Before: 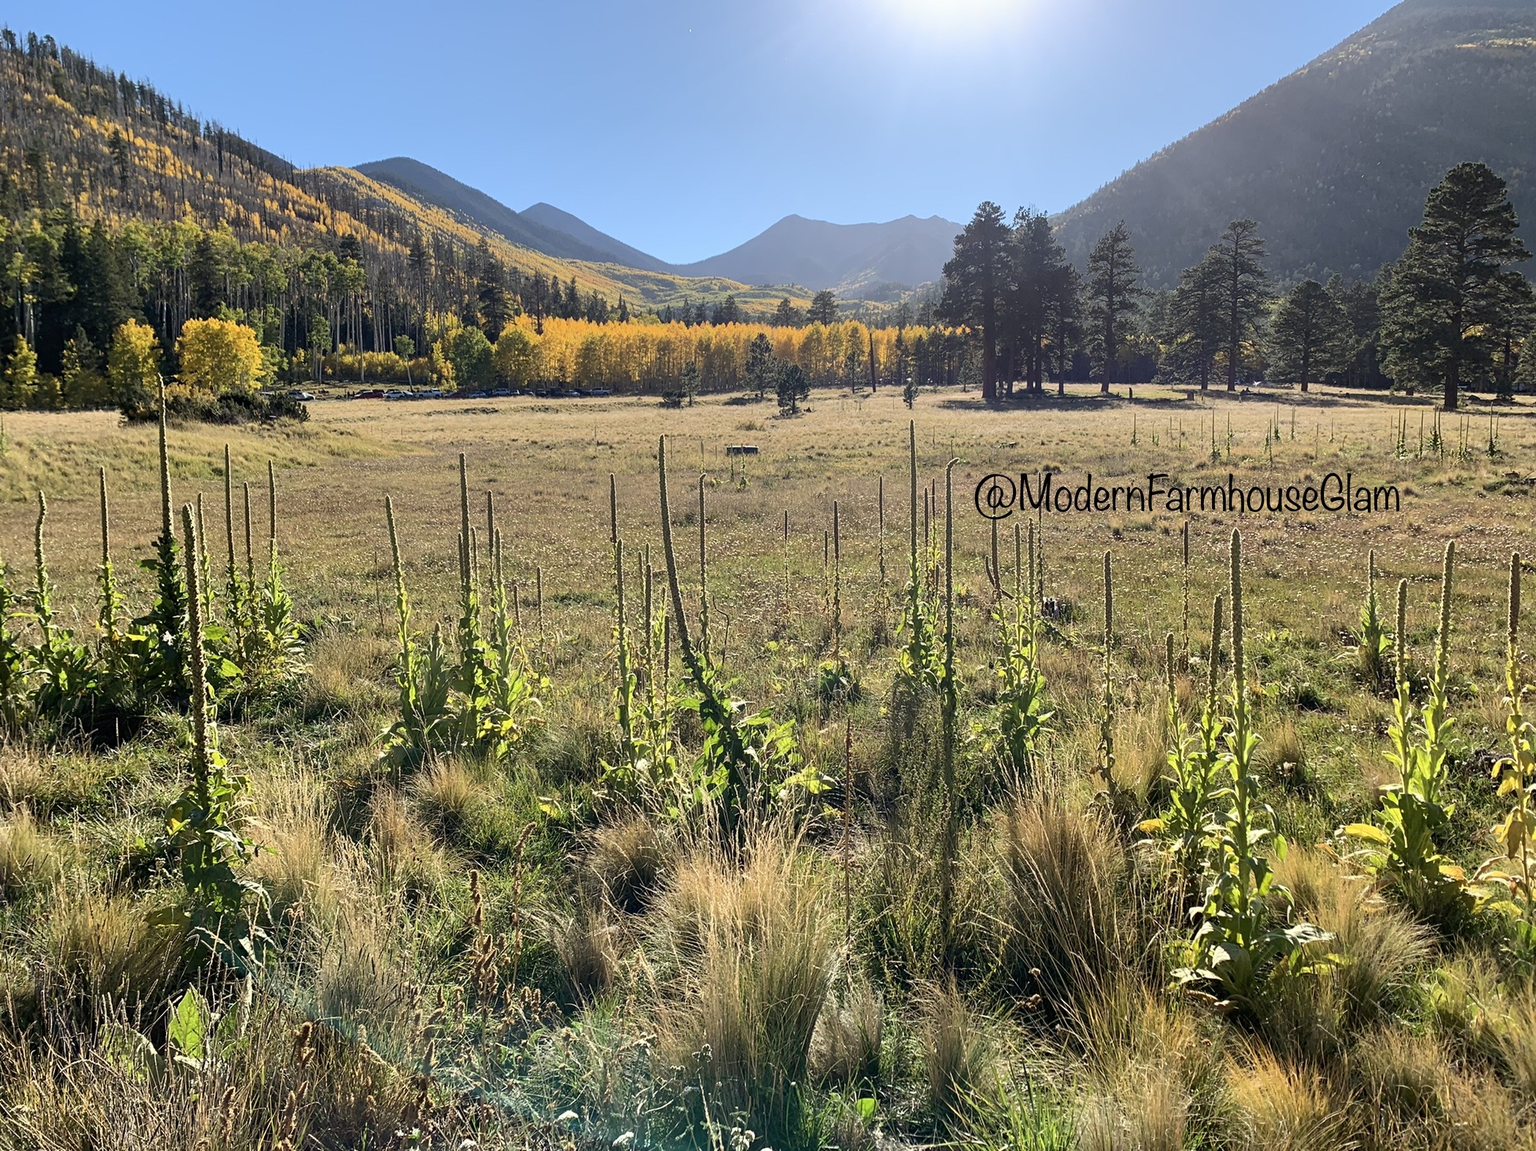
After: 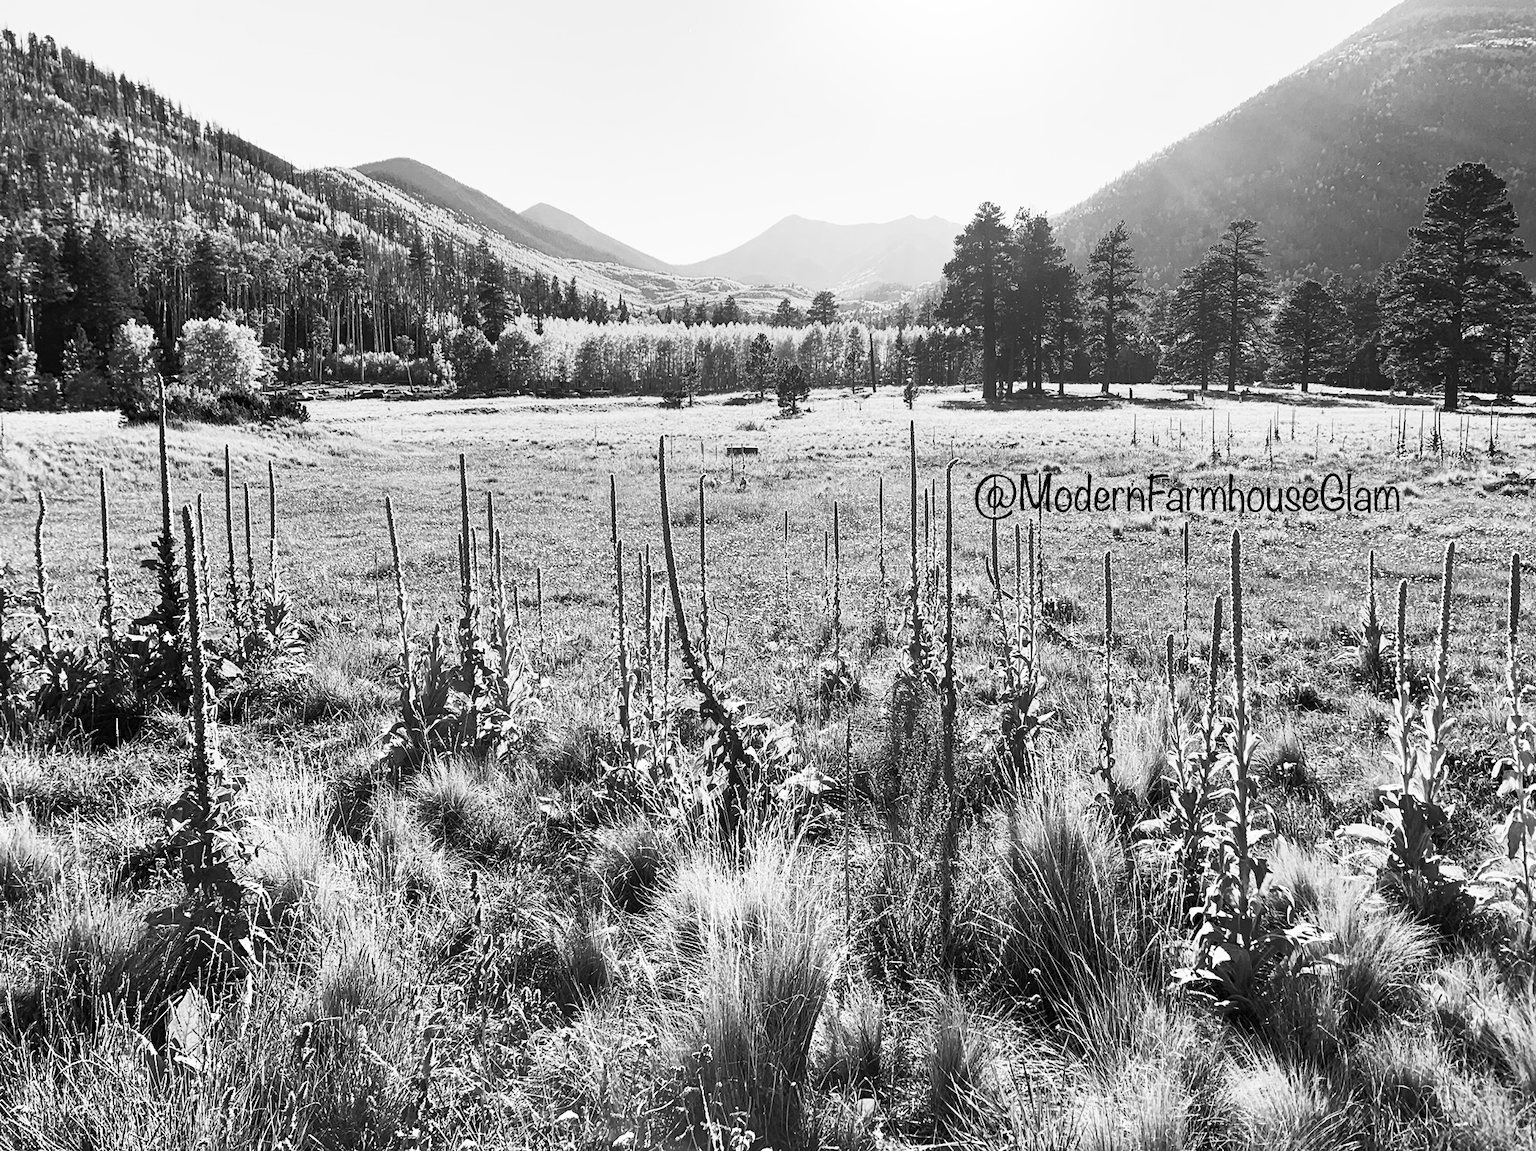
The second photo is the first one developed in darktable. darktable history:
color calibration: output gray [0.22, 0.42, 0.37, 0], gray › normalize channels true, illuminant same as pipeline (D50), adaptation XYZ, x 0.346, y 0.359, gamut compression 0
color balance: lift [0.998, 0.998, 1.001, 1.002], gamma [0.995, 1.025, 0.992, 0.975], gain [0.995, 1.02, 0.997, 0.98]
contrast brightness saturation: contrast 0.53, brightness 0.47, saturation -1
